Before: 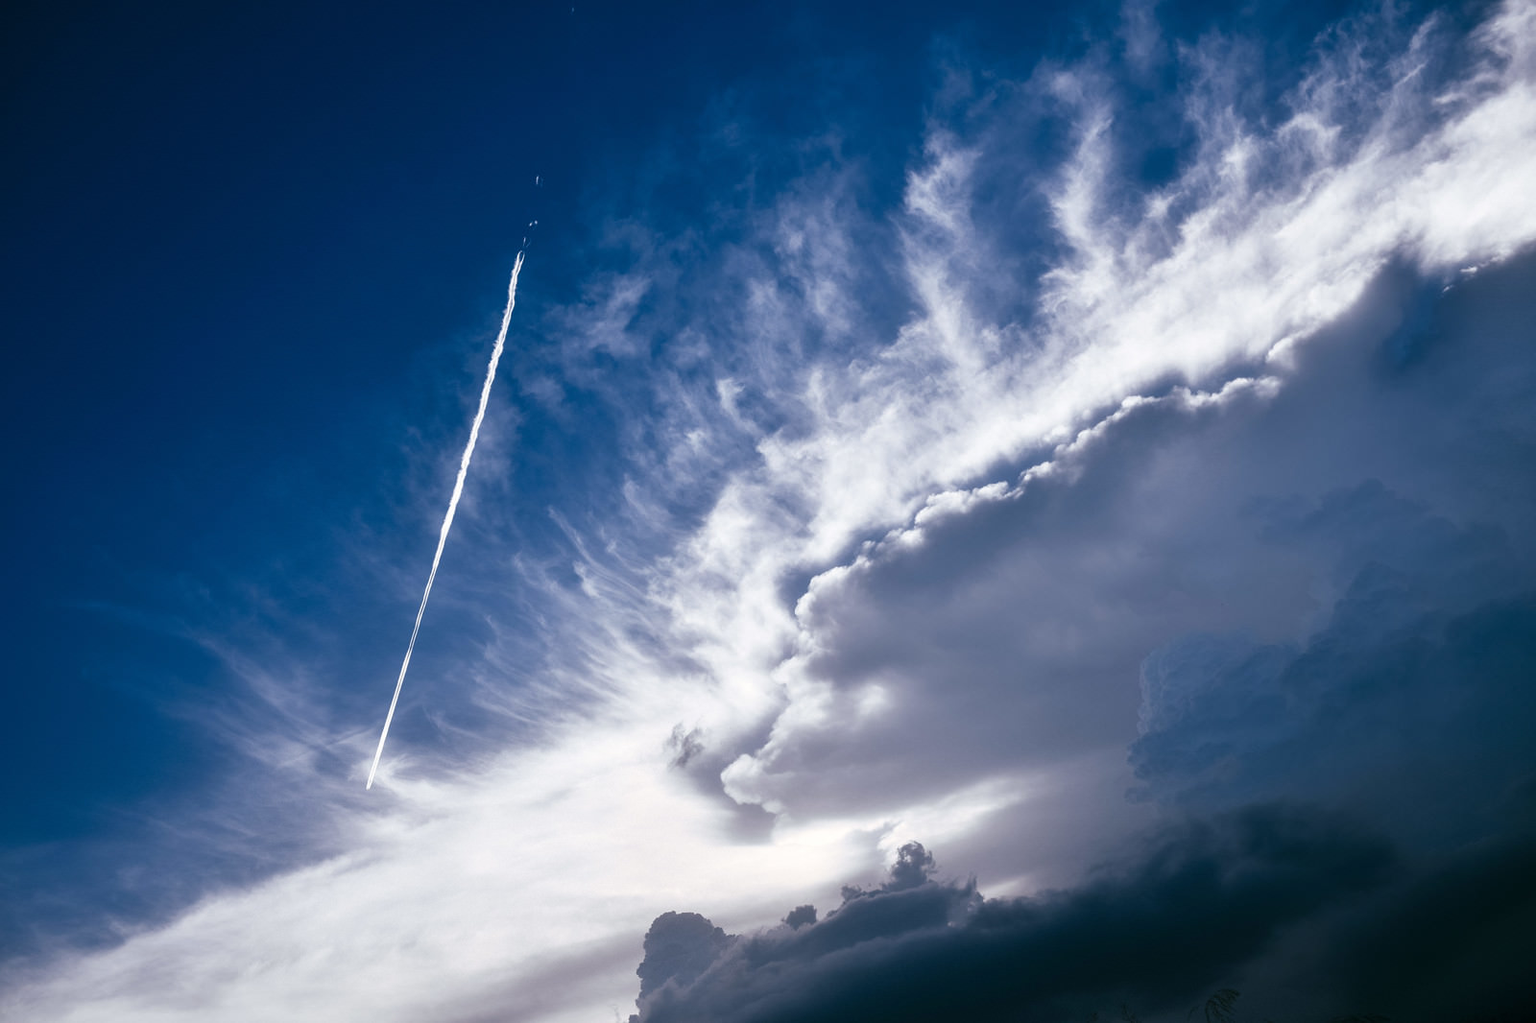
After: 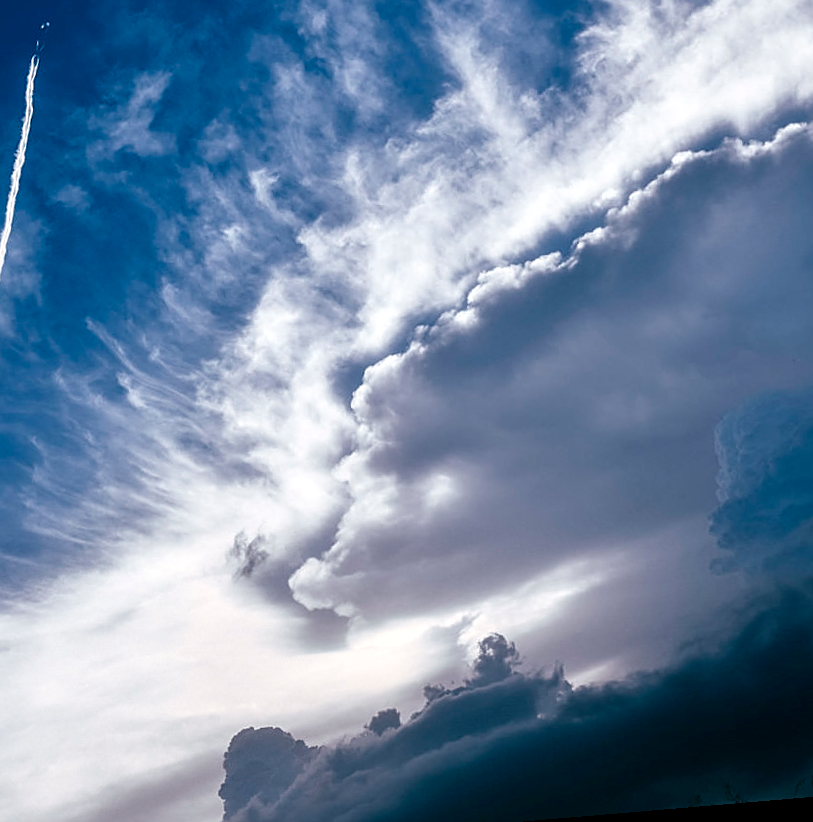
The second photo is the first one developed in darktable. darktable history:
rotate and perspective: rotation -4.86°, automatic cropping off
crop: left 31.379%, top 24.658%, right 20.326%, bottom 6.628%
sharpen: on, module defaults
local contrast: on, module defaults
